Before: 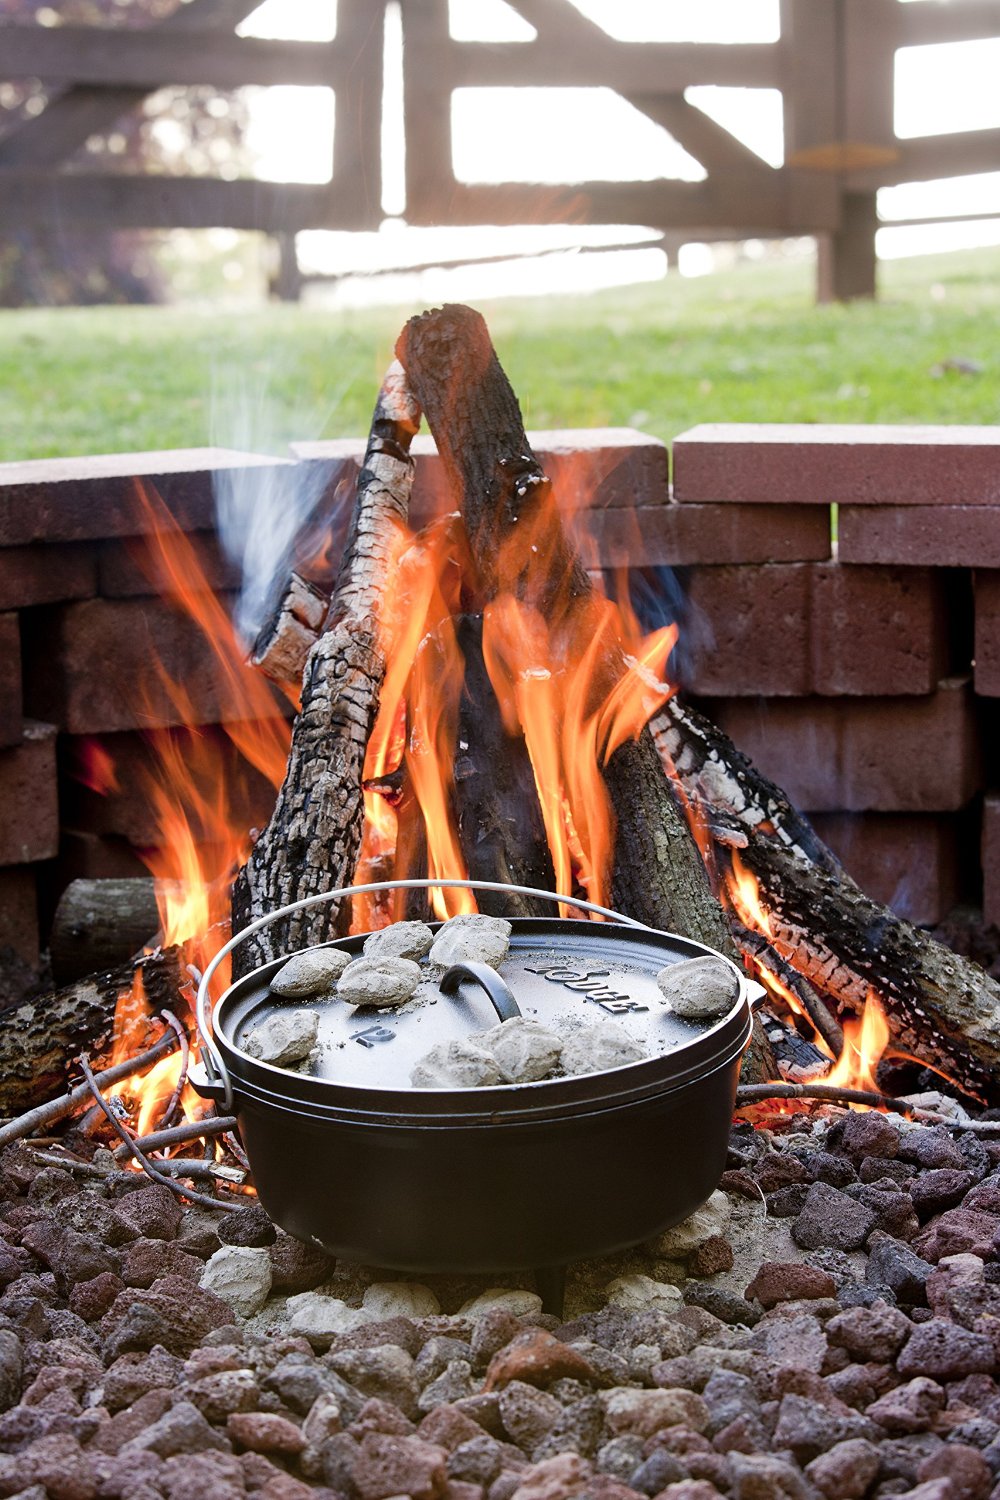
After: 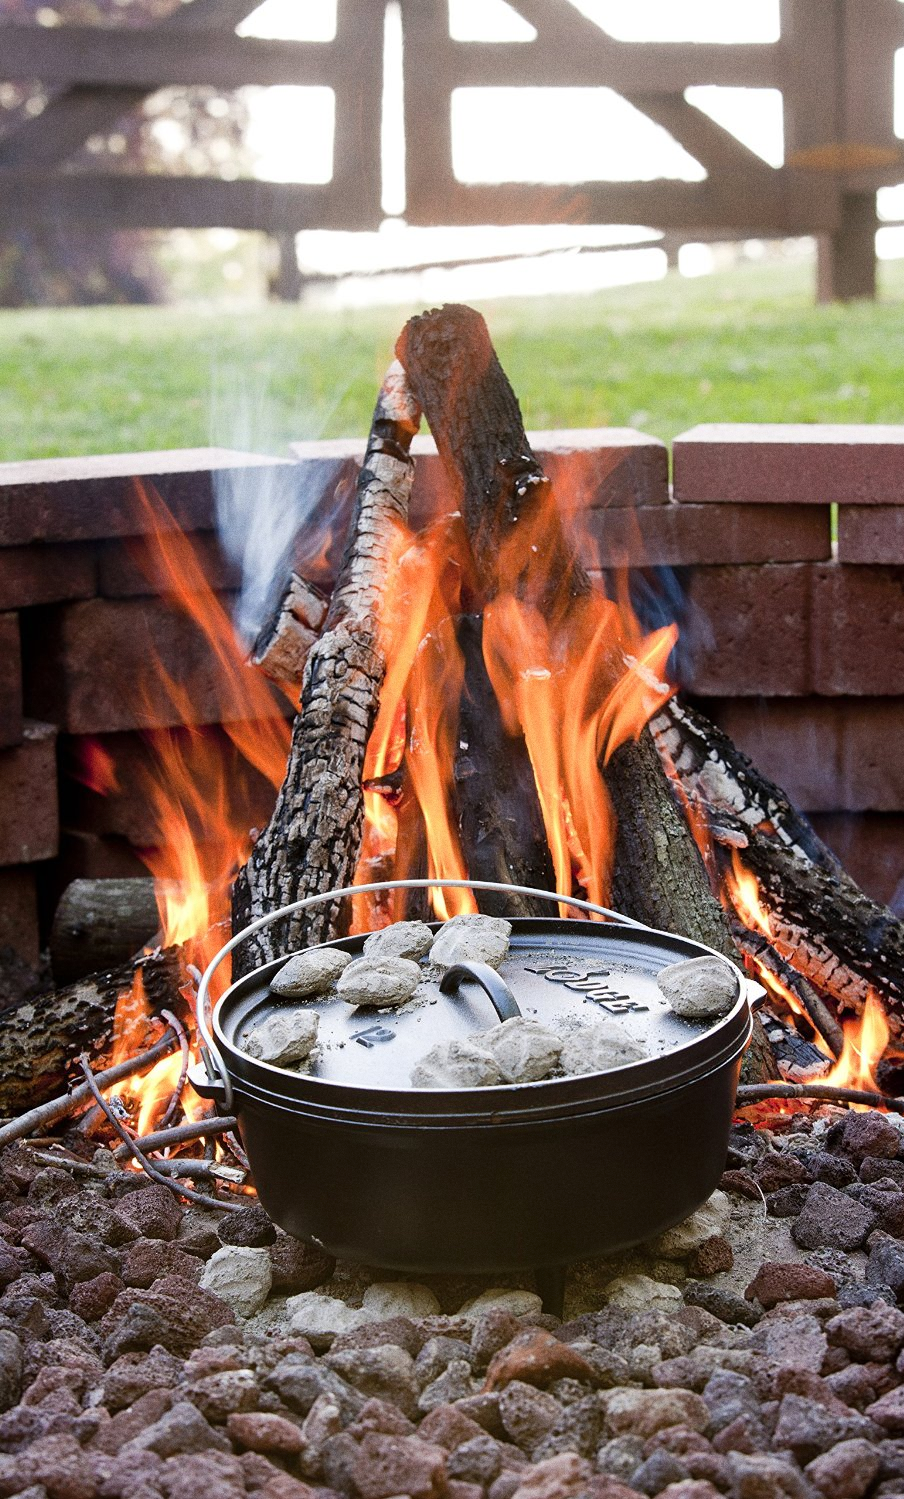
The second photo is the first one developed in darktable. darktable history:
crop: right 9.509%, bottom 0.031%
grain: coarseness 0.47 ISO
